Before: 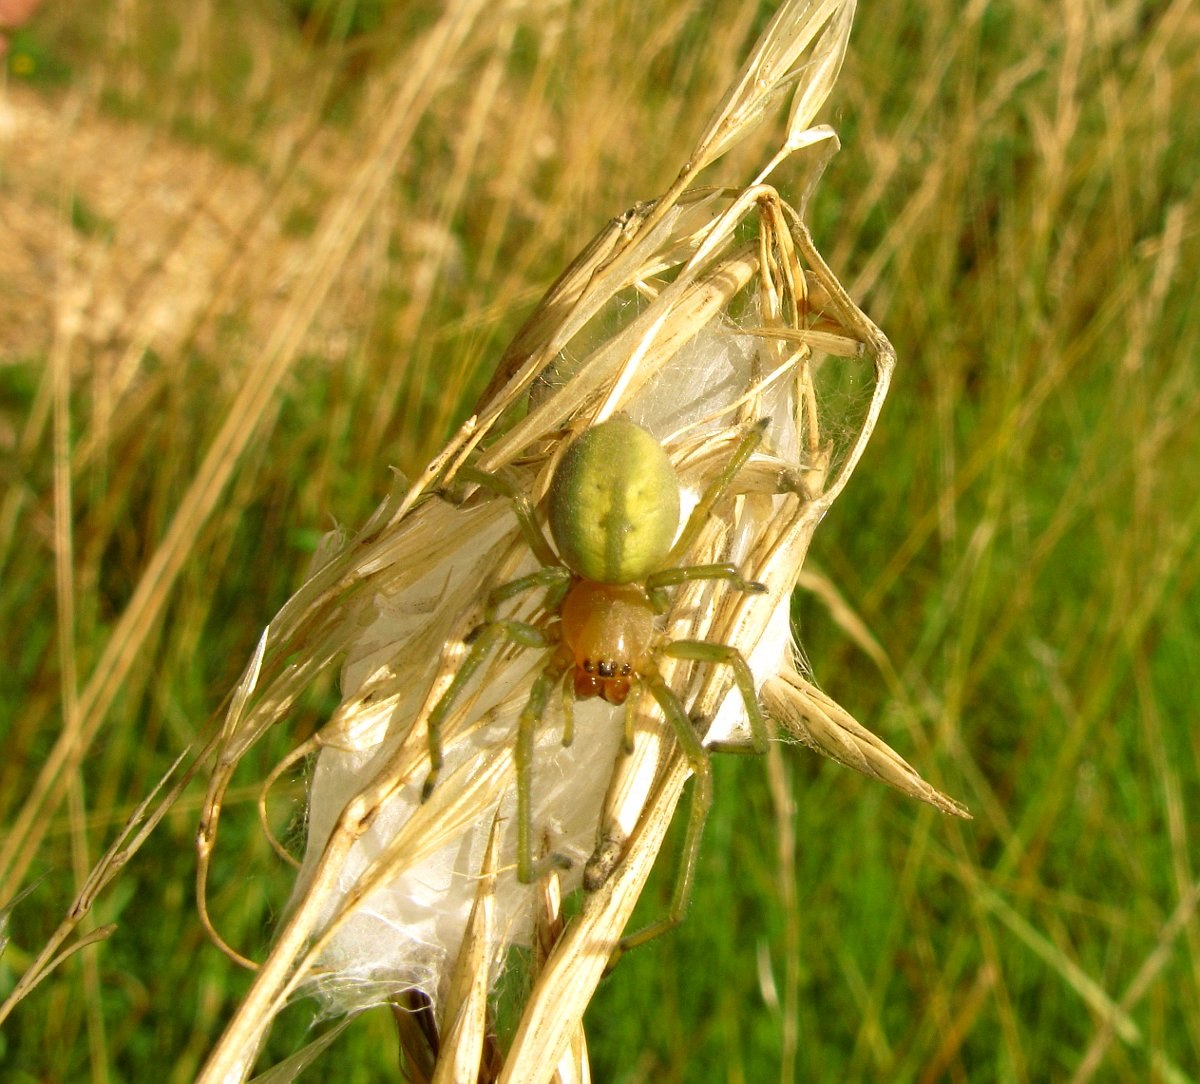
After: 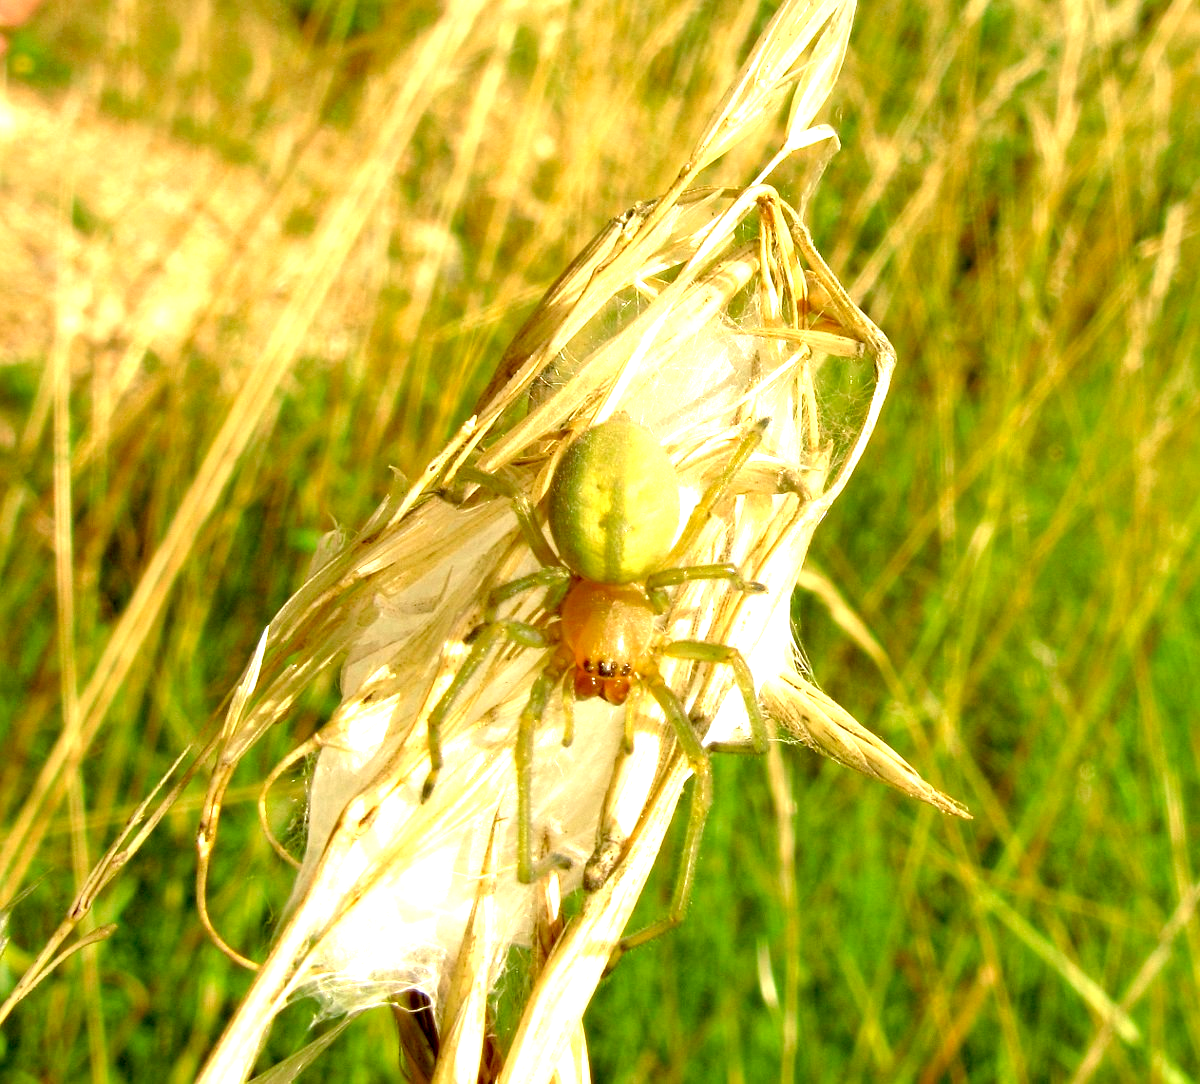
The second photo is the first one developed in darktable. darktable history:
exposure: black level correction 0.011, exposure 1.075 EV, compensate highlight preservation false
